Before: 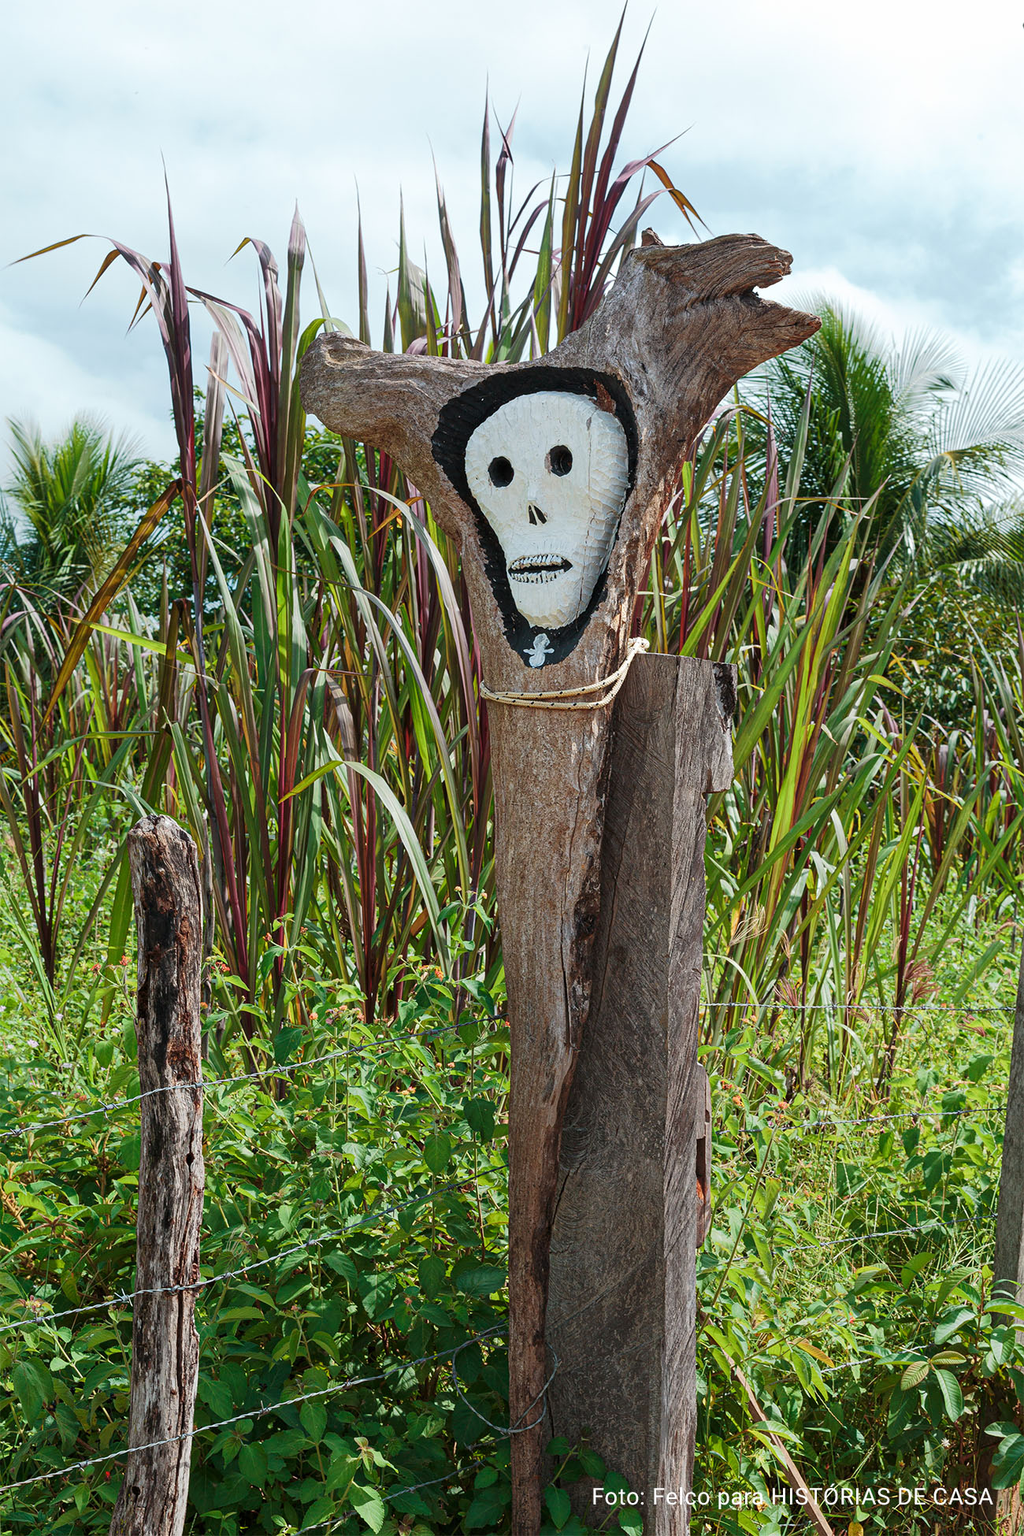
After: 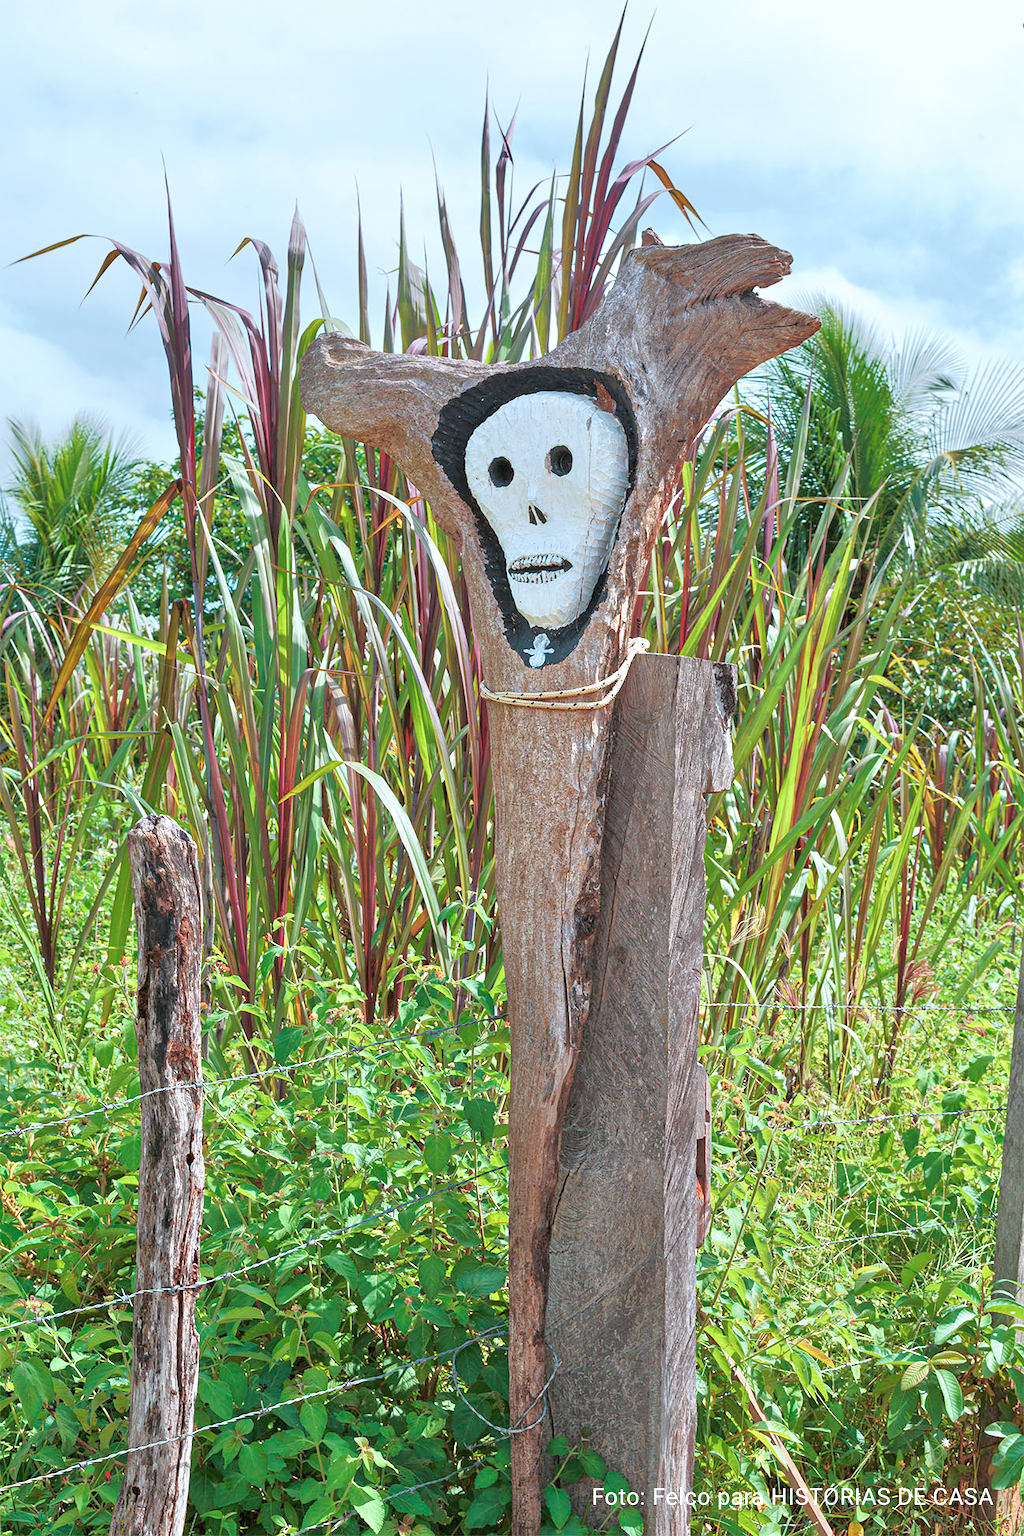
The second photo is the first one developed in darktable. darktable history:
color correction: highlights a* -0.841, highlights b* -9.25
tone equalizer: -8 EV 1.98 EV, -7 EV 1.98 EV, -6 EV 1.96 EV, -5 EV 1.98 EV, -4 EV 1.96 EV, -3 EV 1.5 EV, -2 EV 0.974 EV, -1 EV 0.513 EV
